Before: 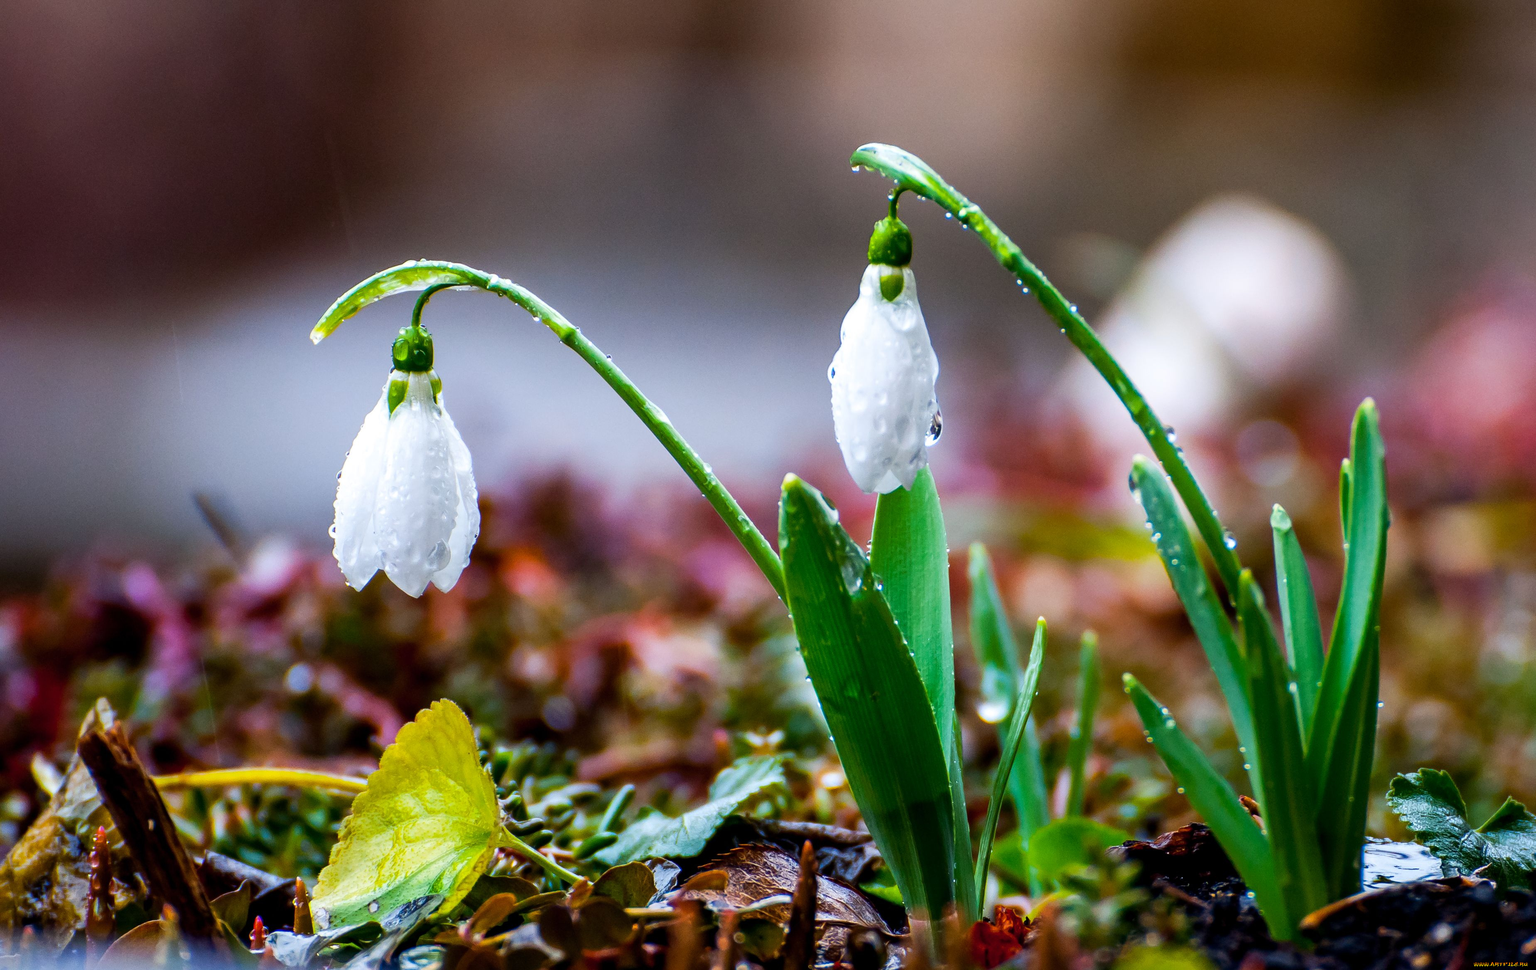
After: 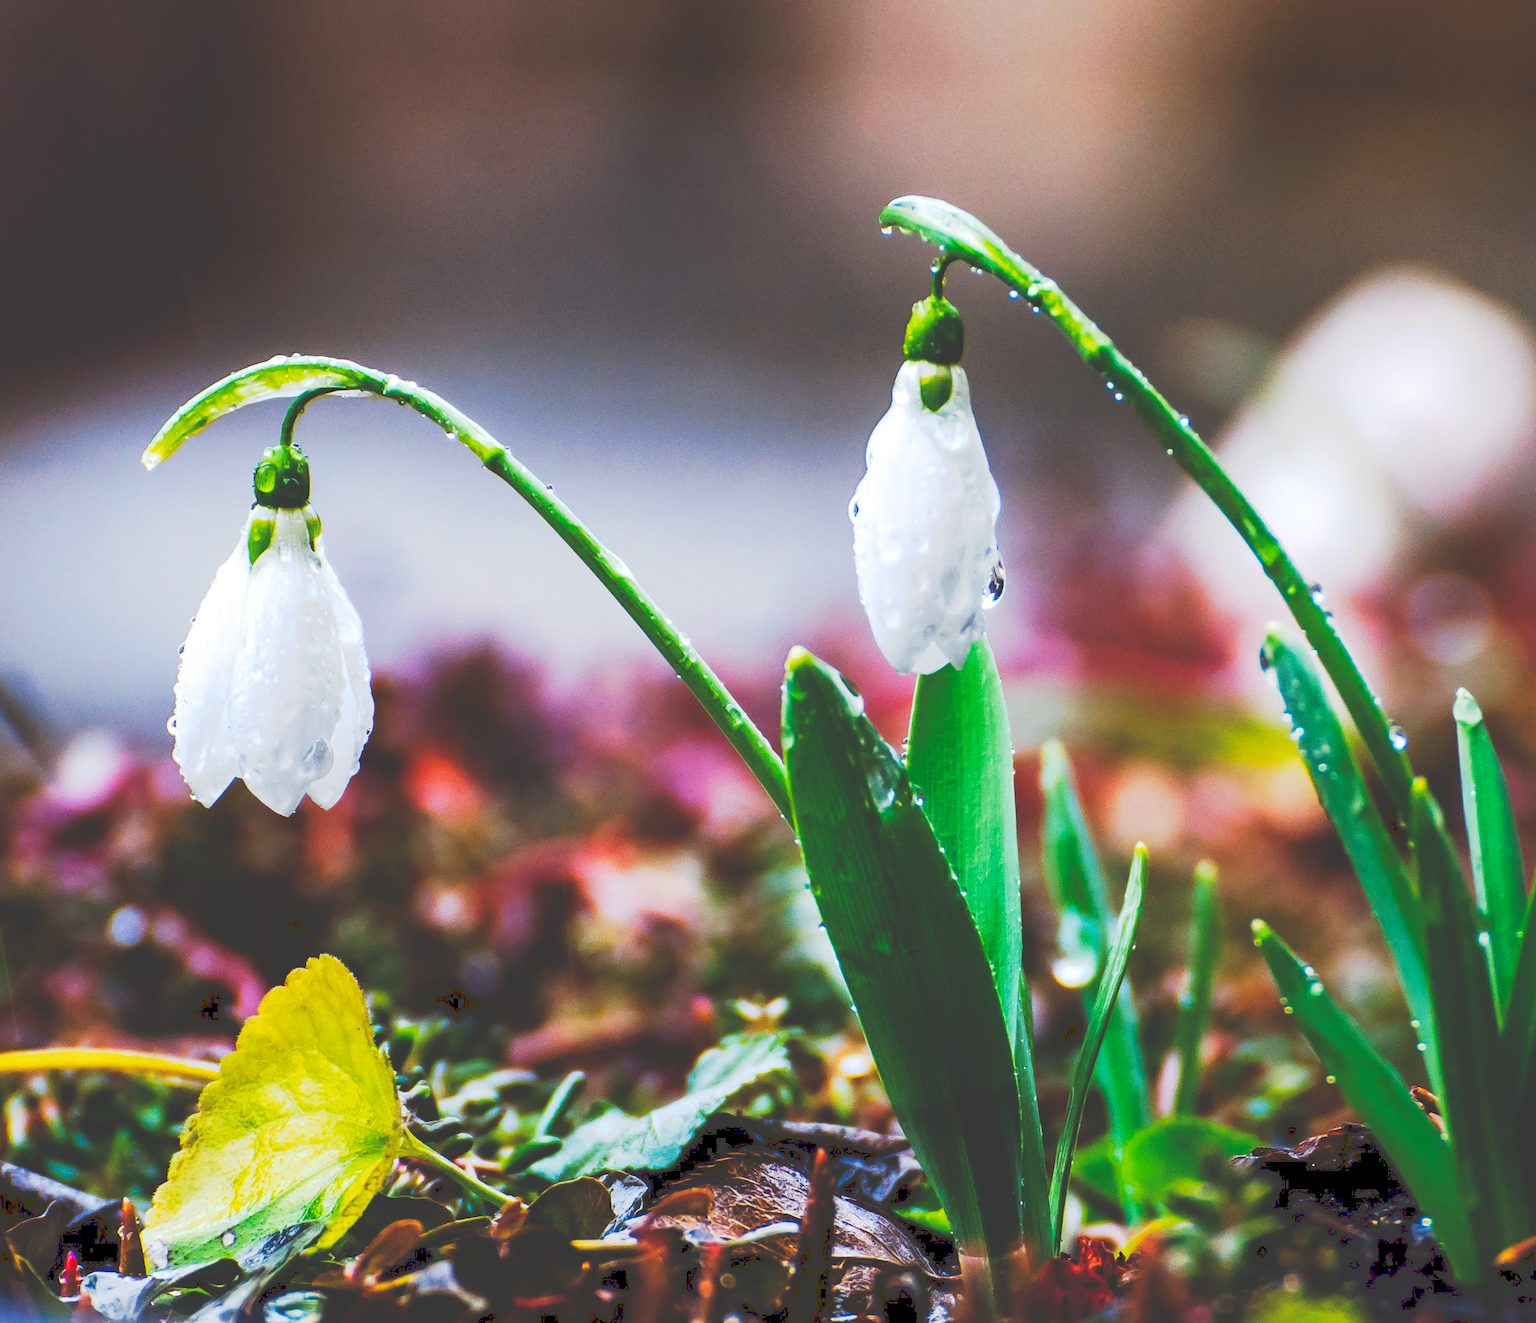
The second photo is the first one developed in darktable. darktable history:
tone curve: curves: ch0 [(0, 0) (0.003, 0.231) (0.011, 0.231) (0.025, 0.231) (0.044, 0.231) (0.069, 0.235) (0.1, 0.24) (0.136, 0.246) (0.177, 0.256) (0.224, 0.279) (0.277, 0.313) (0.335, 0.354) (0.399, 0.428) (0.468, 0.514) (0.543, 0.61) (0.623, 0.728) (0.709, 0.808) (0.801, 0.873) (0.898, 0.909) (1, 1)], preserve colors none
crop: left 13.443%, right 13.31%
